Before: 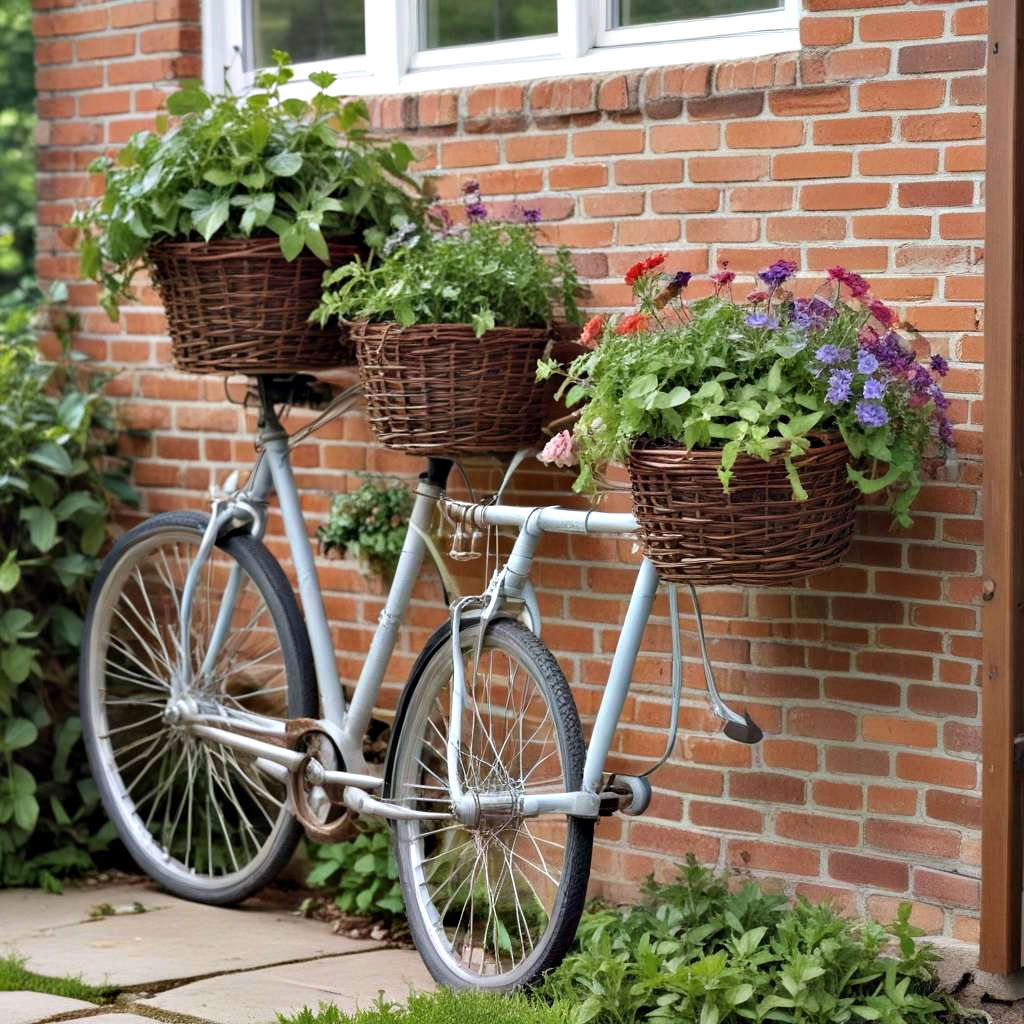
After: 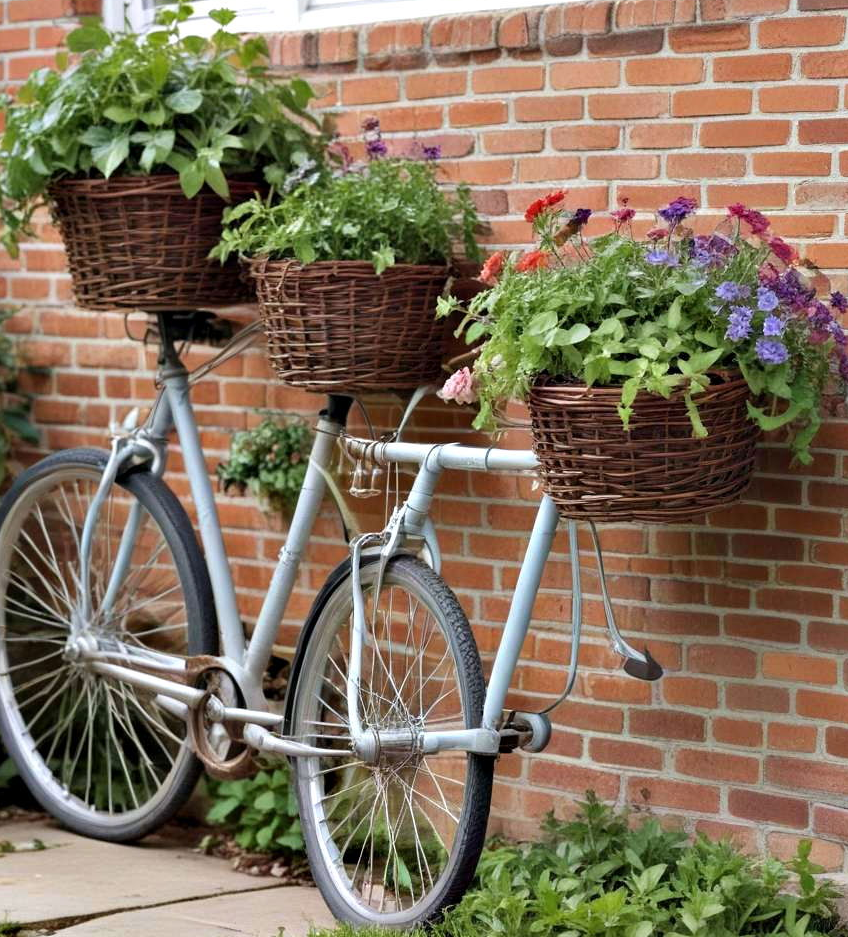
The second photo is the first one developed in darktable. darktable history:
crop: left 9.775%, top 6.247%, right 7.33%, bottom 2.177%
